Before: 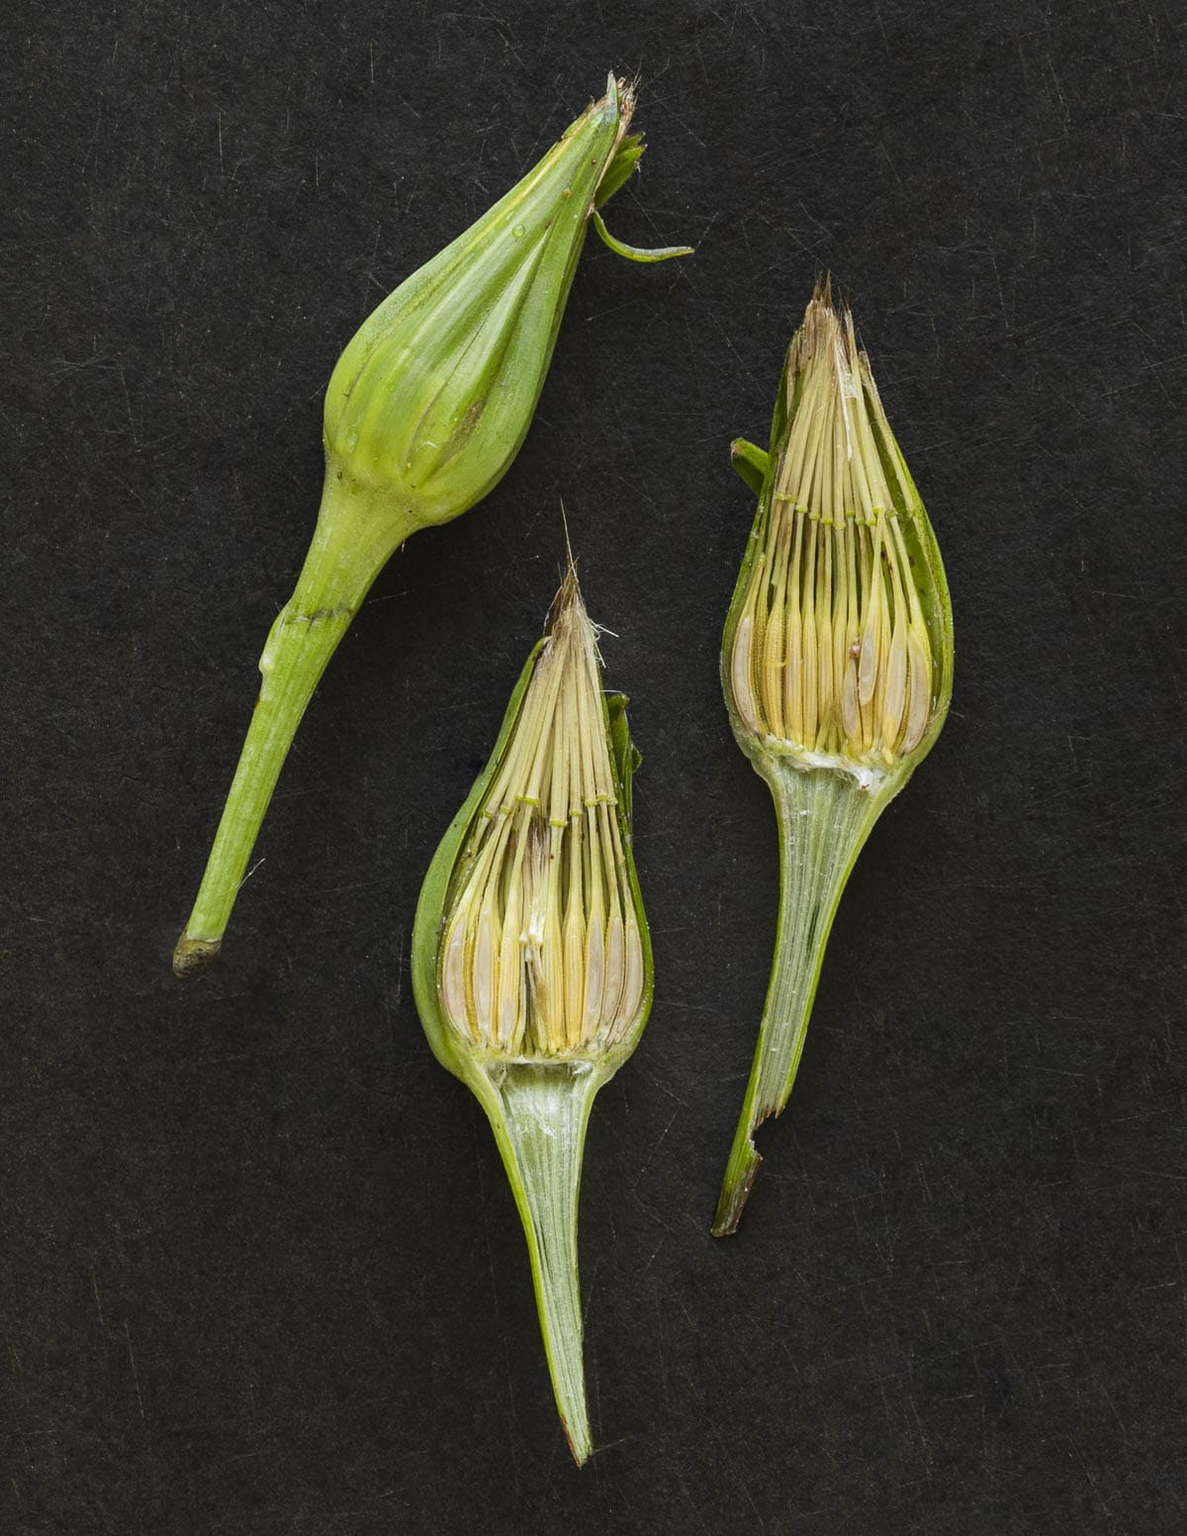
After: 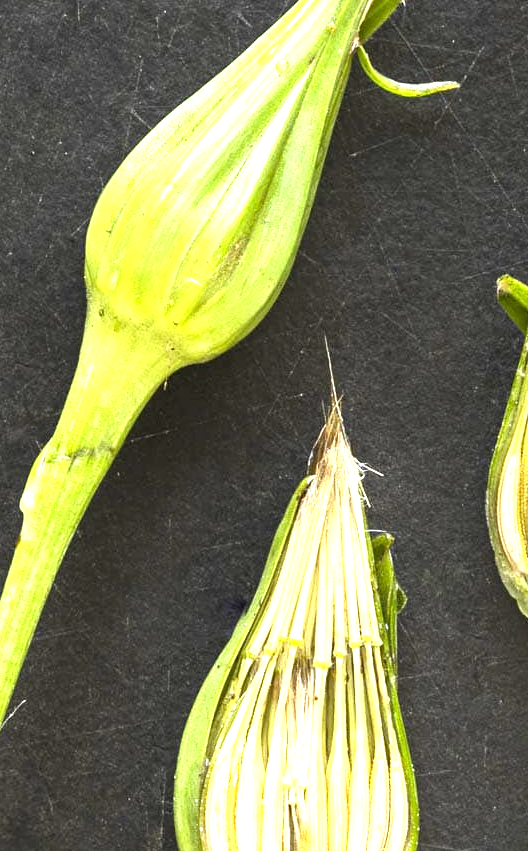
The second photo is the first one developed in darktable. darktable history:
crop: left 20.248%, top 10.86%, right 35.675%, bottom 34.321%
exposure: black level correction 0.001, exposure 1.735 EV, compensate highlight preservation false
color correction: highlights a* -0.137, highlights b* 0.137
